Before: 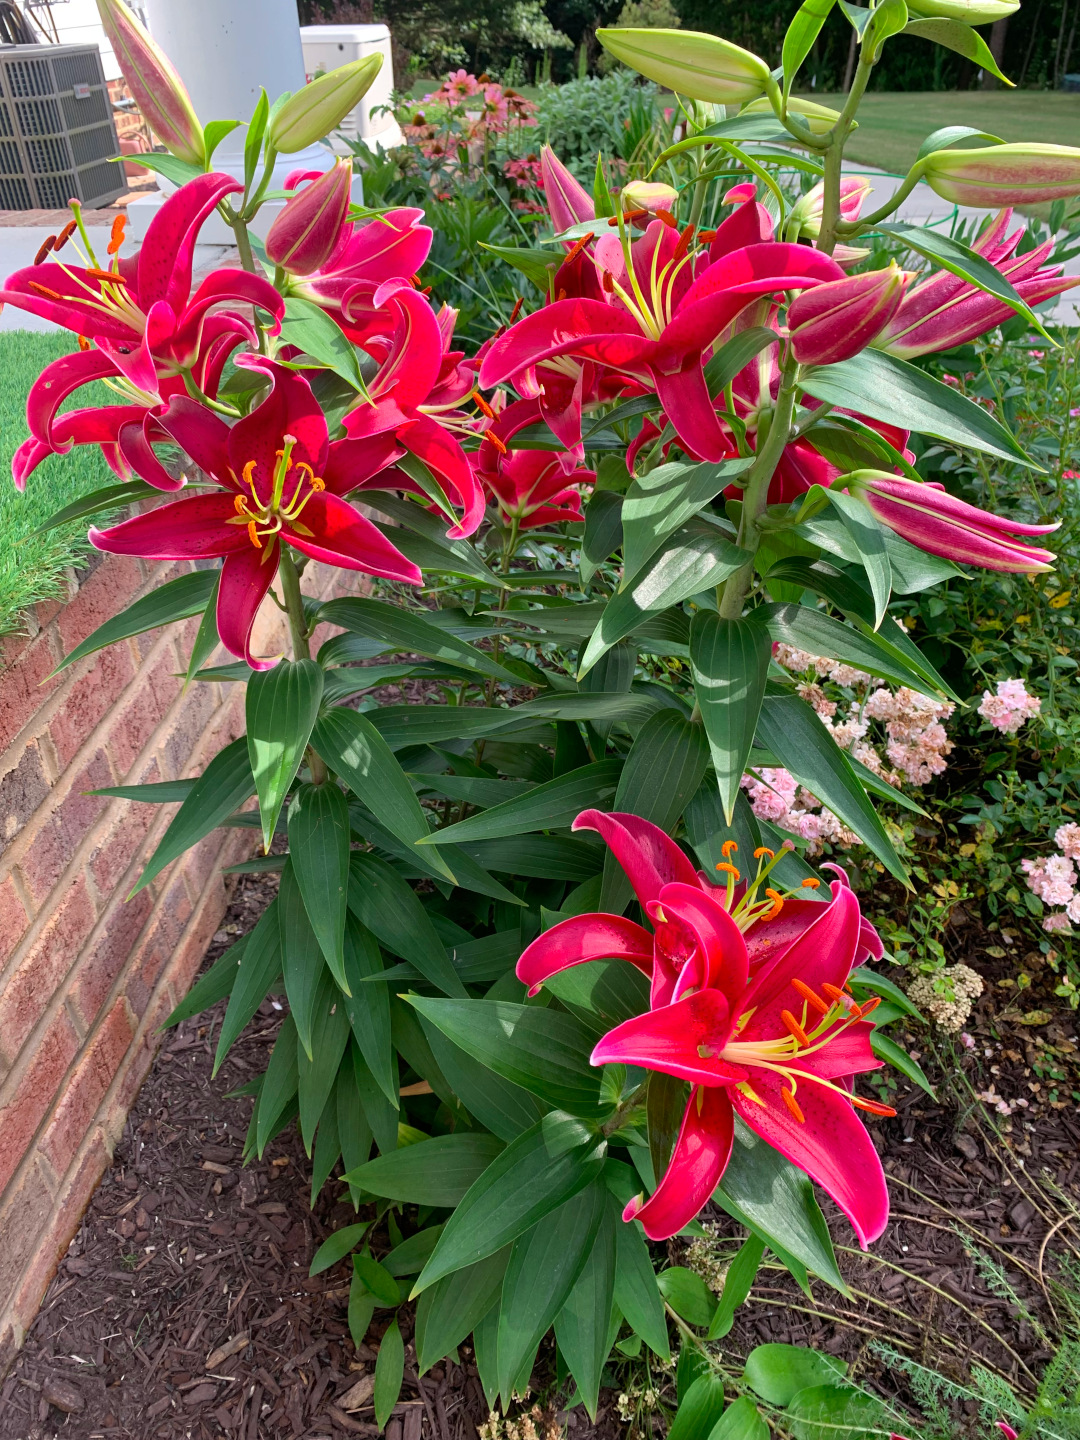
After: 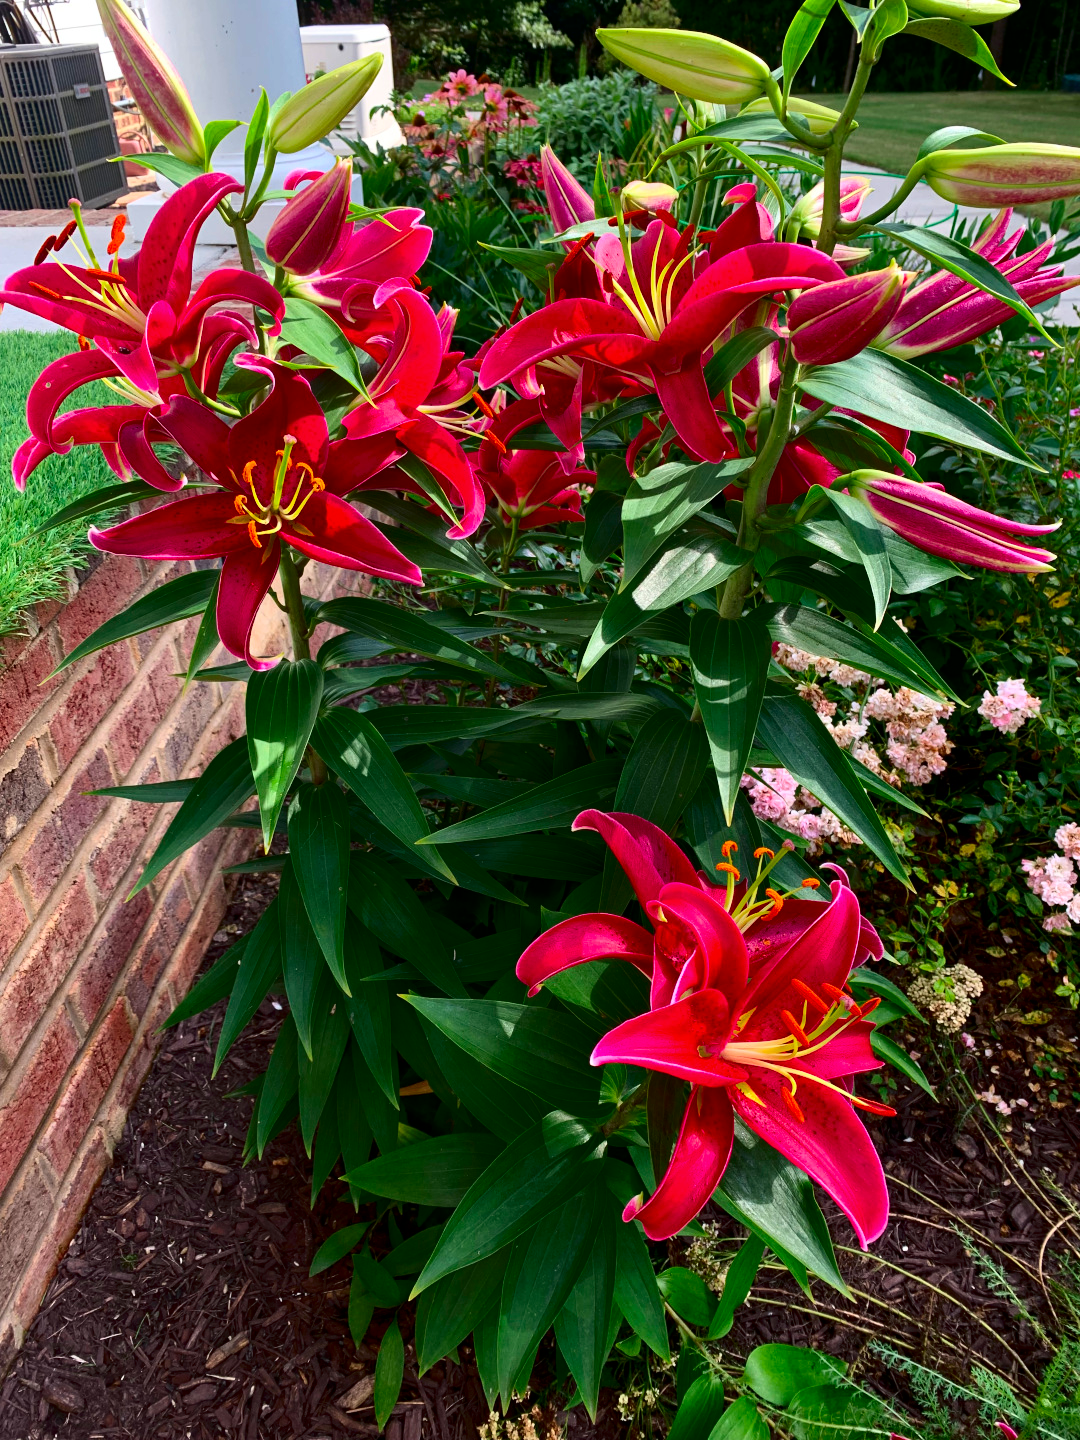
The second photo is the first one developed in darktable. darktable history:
contrast brightness saturation: contrast 0.219, brightness -0.19, saturation 0.235
